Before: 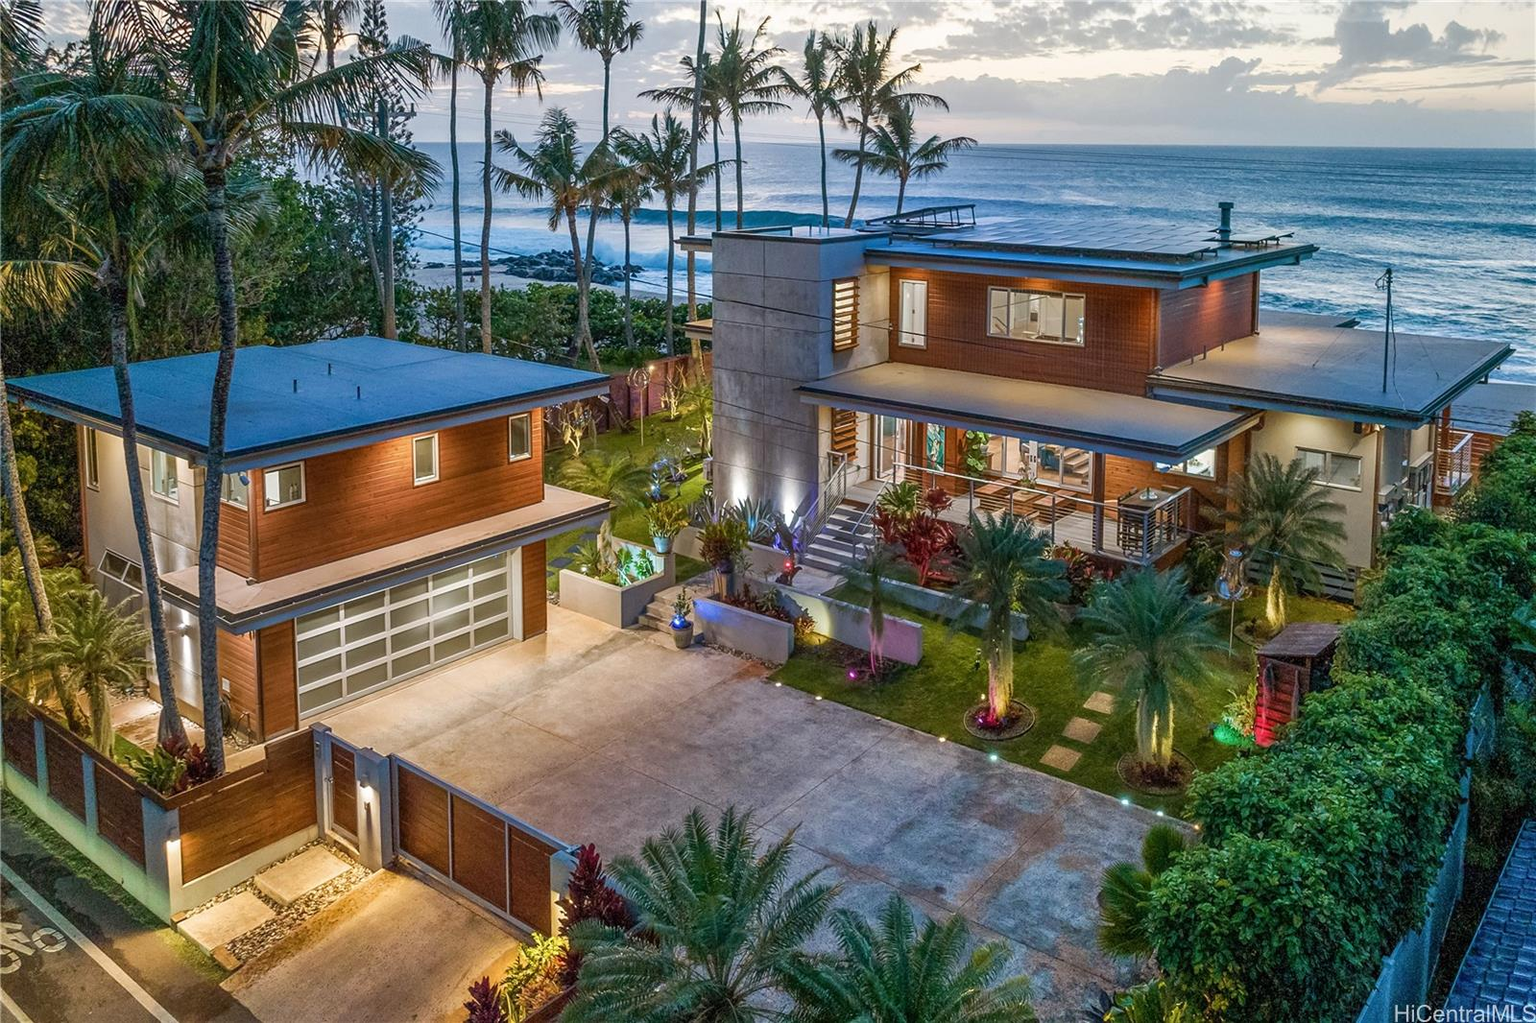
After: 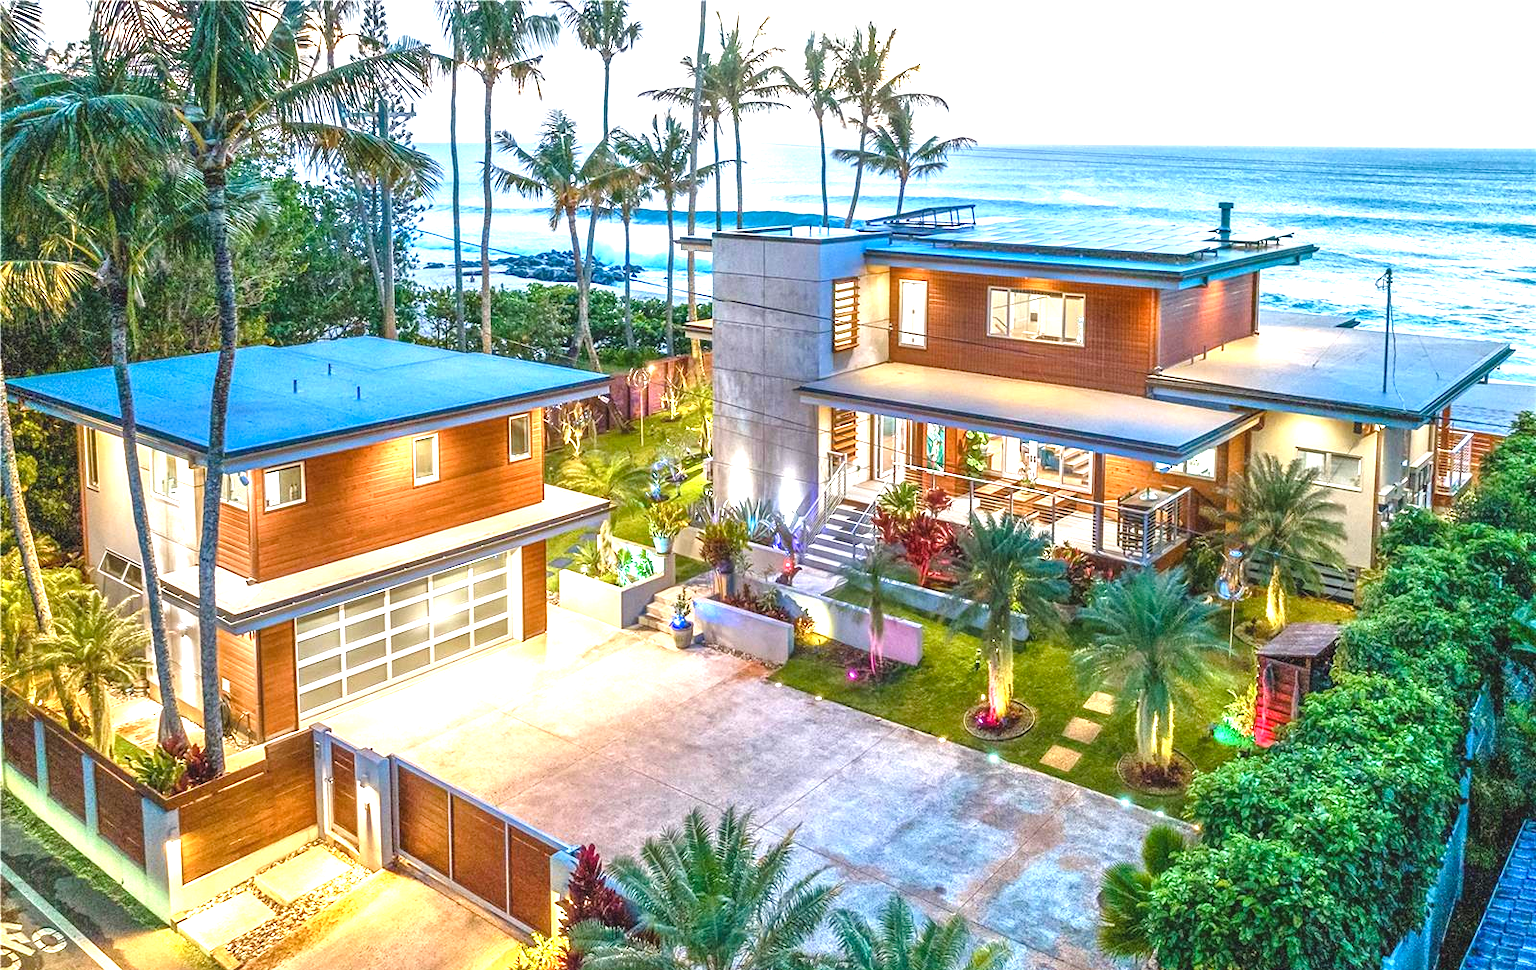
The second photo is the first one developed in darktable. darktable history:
exposure: black level correction -0.002, exposure 0.708 EV, compensate exposure bias true, compensate highlight preservation false
crop and rotate: top 0%, bottom 5.097%
color balance rgb: linear chroma grading › shadows 19.44%, linear chroma grading › highlights 3.42%, linear chroma grading › mid-tones 10.16%
